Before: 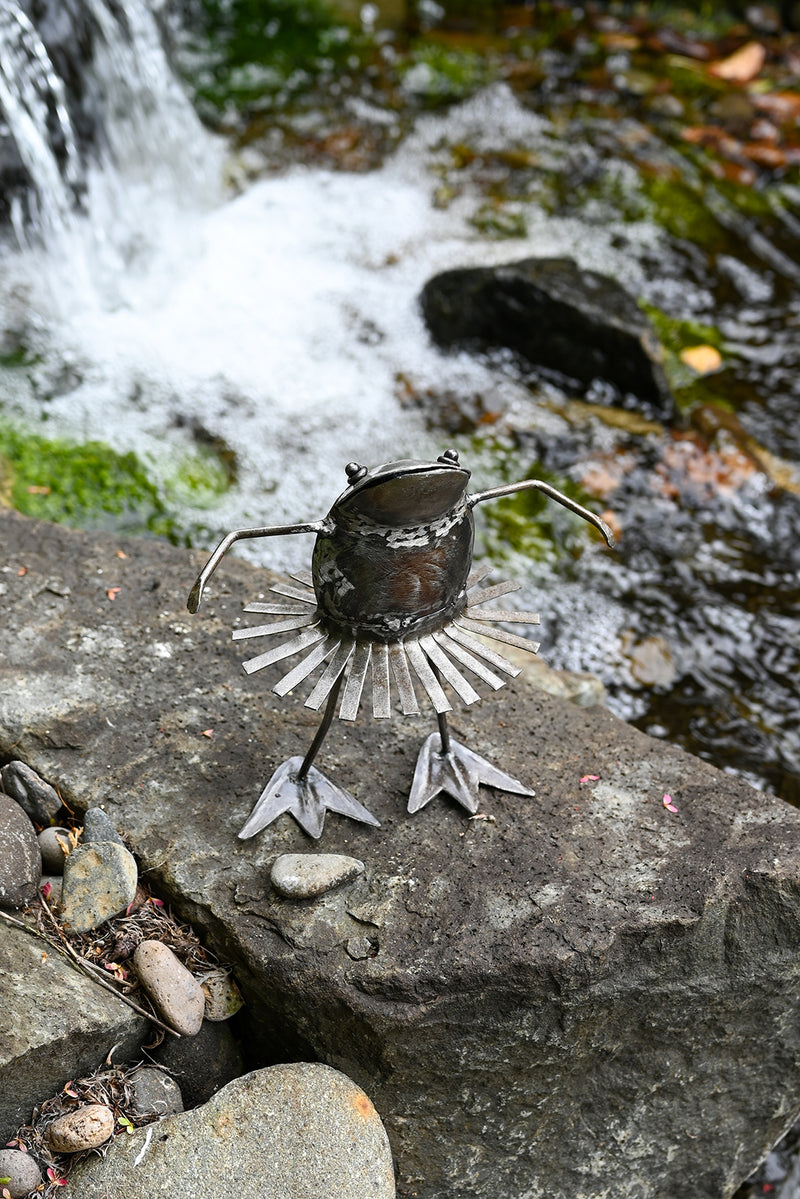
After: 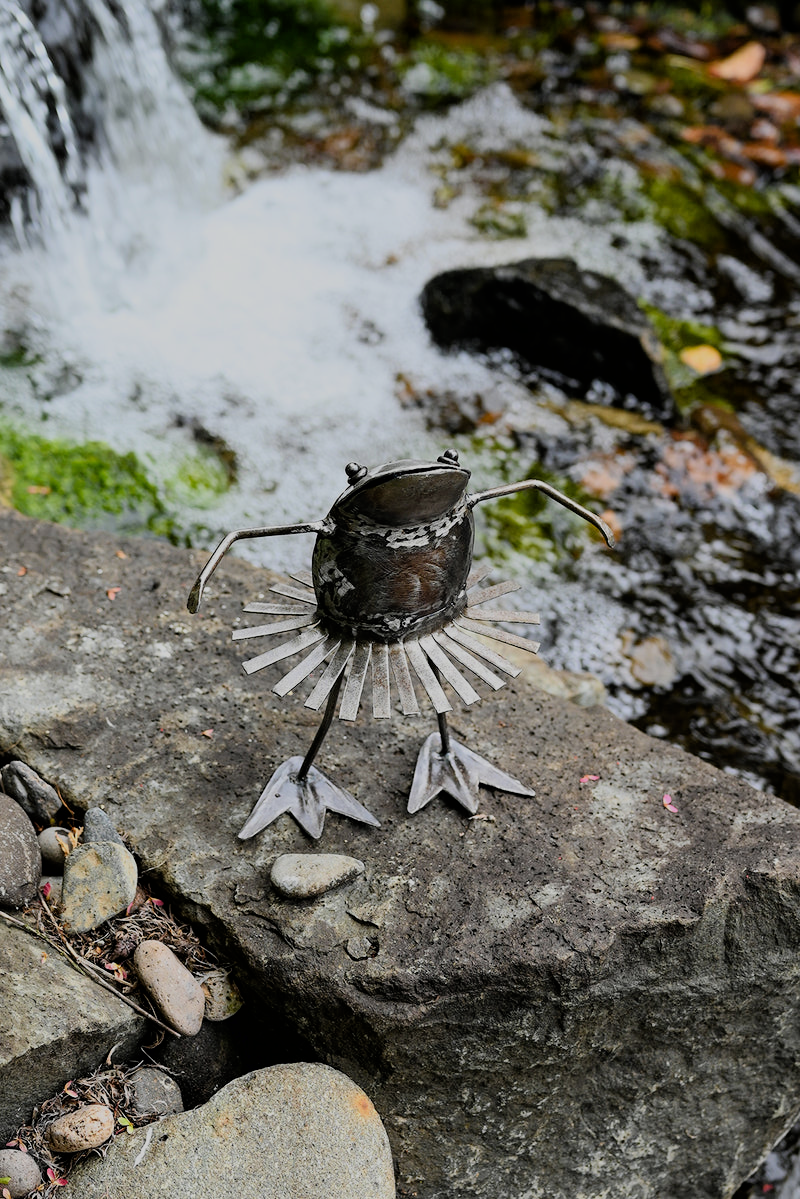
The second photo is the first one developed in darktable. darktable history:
filmic rgb: black relative exposure -7.15 EV, white relative exposure 5.36 EV, hardness 3.02, color science v6 (2022)
levels: levels [0, 0.499, 1]
